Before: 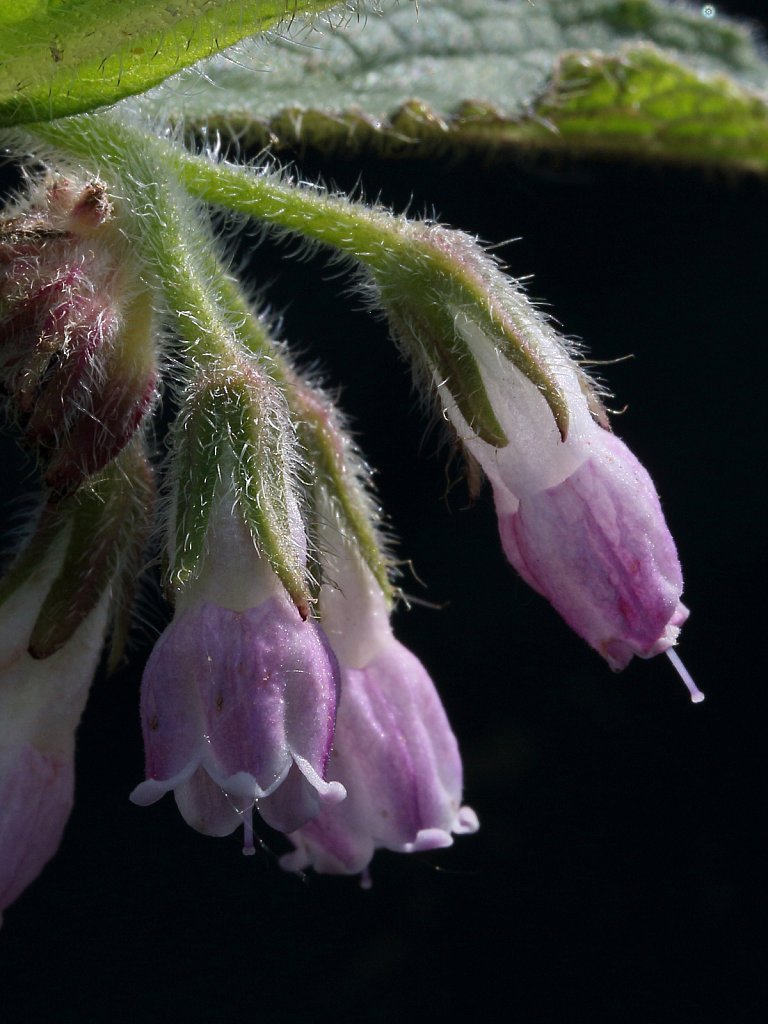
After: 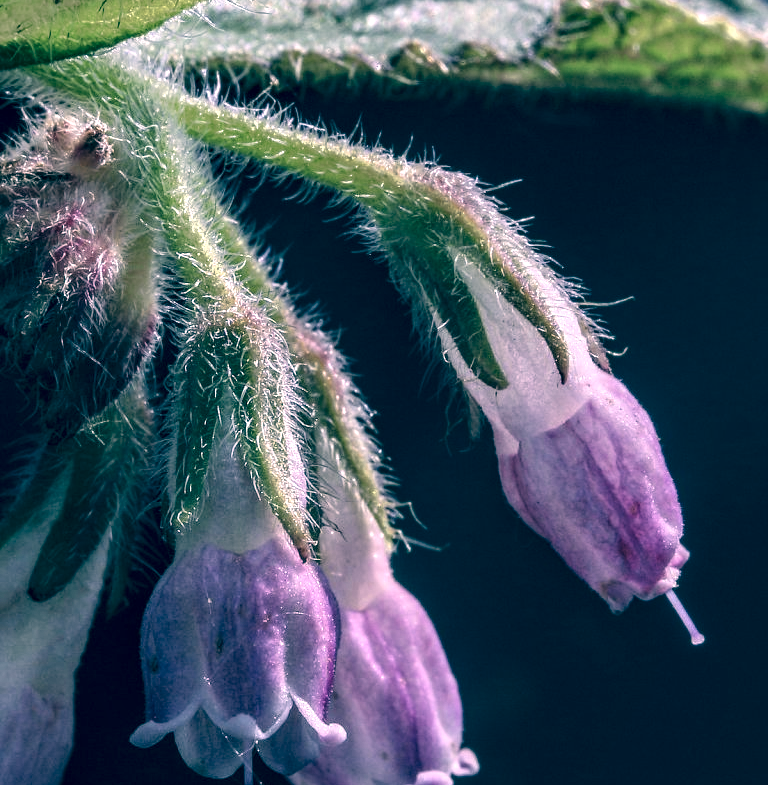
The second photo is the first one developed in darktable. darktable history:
exposure: exposure 0.6 EV, compensate highlight preservation false
color correction: highlights a* 14.46, highlights b* 5.85, shadows a* -5.53, shadows b* -15.24, saturation 0.85
color zones: curves: ch0 [(0.11, 0.396) (0.195, 0.36) (0.25, 0.5) (0.303, 0.412) (0.357, 0.544) (0.75, 0.5) (0.967, 0.328)]; ch1 [(0, 0.468) (0.112, 0.512) (0.202, 0.6) (0.25, 0.5) (0.307, 0.352) (0.357, 0.544) (0.75, 0.5) (0.963, 0.524)]
local contrast: highlights 12%, shadows 38%, detail 183%, midtone range 0.471
crop: top 5.667%, bottom 17.637%
color calibration: x 0.38, y 0.39, temperature 4086.04 K
white balance: red 0.986, blue 1.01
color balance: lift [1.005, 0.99, 1.007, 1.01], gamma [1, 0.979, 1.011, 1.021], gain [0.923, 1.098, 1.025, 0.902], input saturation 90.45%, contrast 7.73%, output saturation 105.91%
